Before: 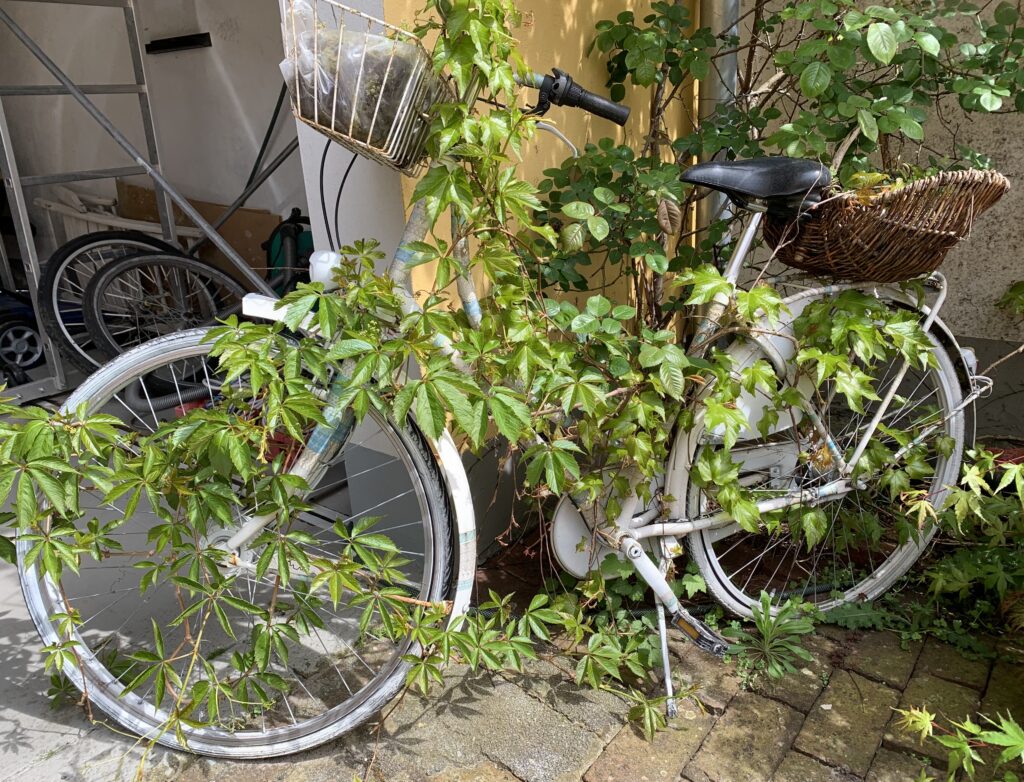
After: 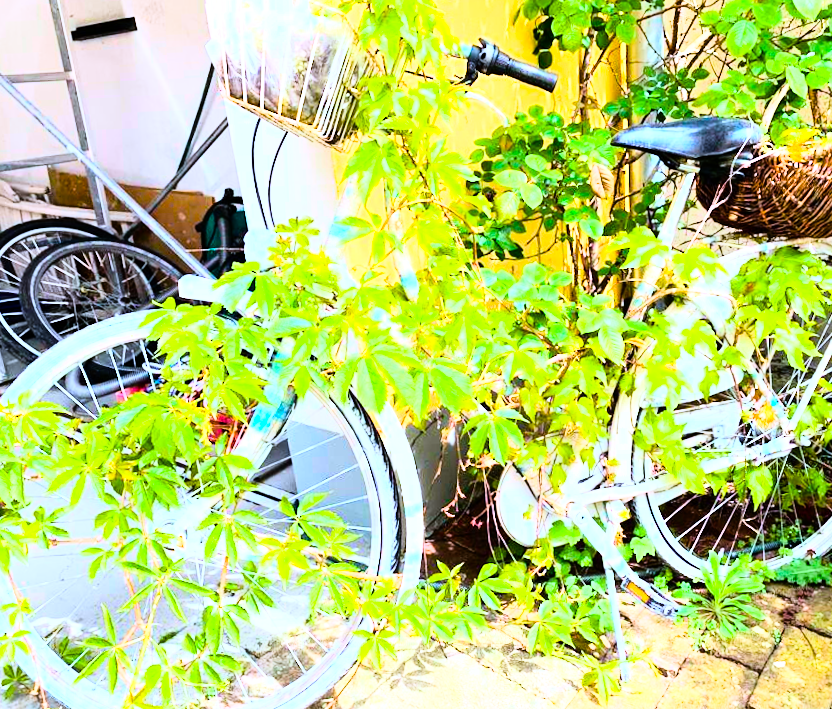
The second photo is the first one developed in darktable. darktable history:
crop and rotate: angle 1°, left 4.281%, top 0.642%, right 11.383%, bottom 2.486%
color balance rgb: perceptual saturation grading › global saturation 20%, perceptual saturation grading › highlights -25%, perceptual saturation grading › shadows 25%, global vibrance 50%
exposure: black level correction 0, exposure 1.5 EV, compensate exposure bias true, compensate highlight preservation false
rotate and perspective: rotation -1.42°, crop left 0.016, crop right 0.984, crop top 0.035, crop bottom 0.965
rgb curve: curves: ch0 [(0, 0) (0.21, 0.15) (0.24, 0.21) (0.5, 0.75) (0.75, 0.96) (0.89, 0.99) (1, 1)]; ch1 [(0, 0.02) (0.21, 0.13) (0.25, 0.2) (0.5, 0.67) (0.75, 0.9) (0.89, 0.97) (1, 1)]; ch2 [(0, 0.02) (0.21, 0.13) (0.25, 0.2) (0.5, 0.67) (0.75, 0.9) (0.89, 0.97) (1, 1)], compensate middle gray true
color calibration: output R [0.994, 0.059, -0.119, 0], output G [-0.036, 1.09, -0.119, 0], output B [0.078, -0.108, 0.961, 0], illuminant custom, x 0.371, y 0.382, temperature 4281.14 K
